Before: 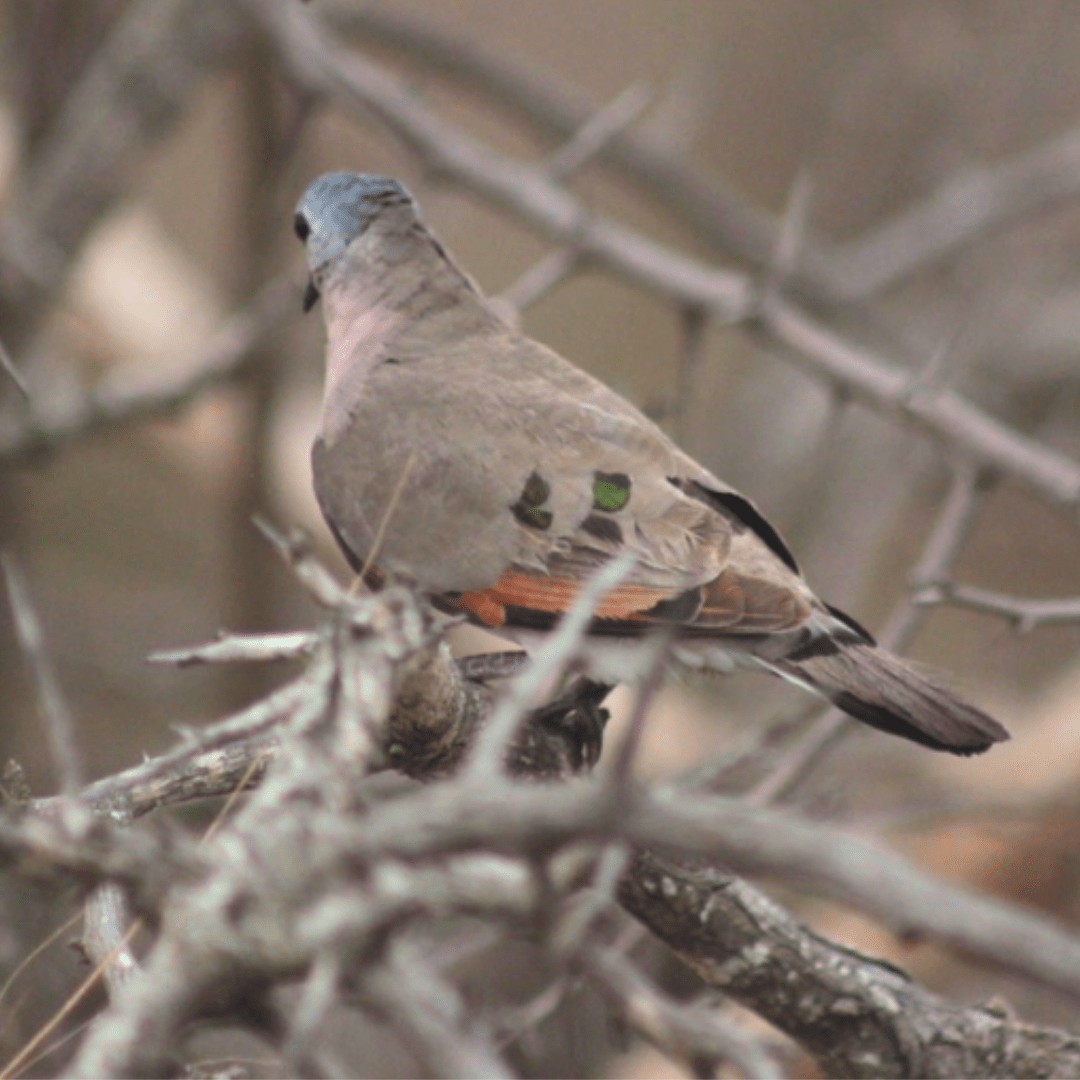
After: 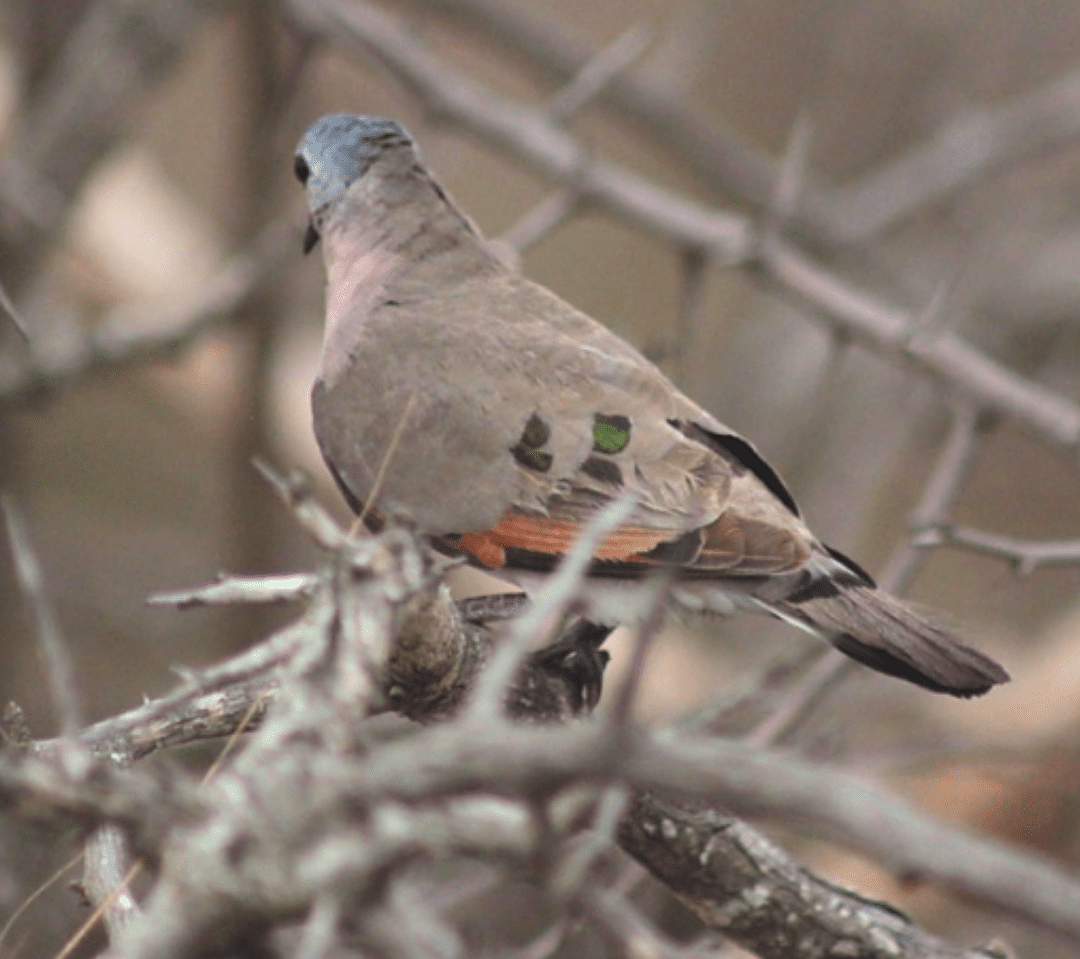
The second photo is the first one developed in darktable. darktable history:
crop and rotate: top 5.548%, bottom 5.608%
sharpen: on, module defaults
